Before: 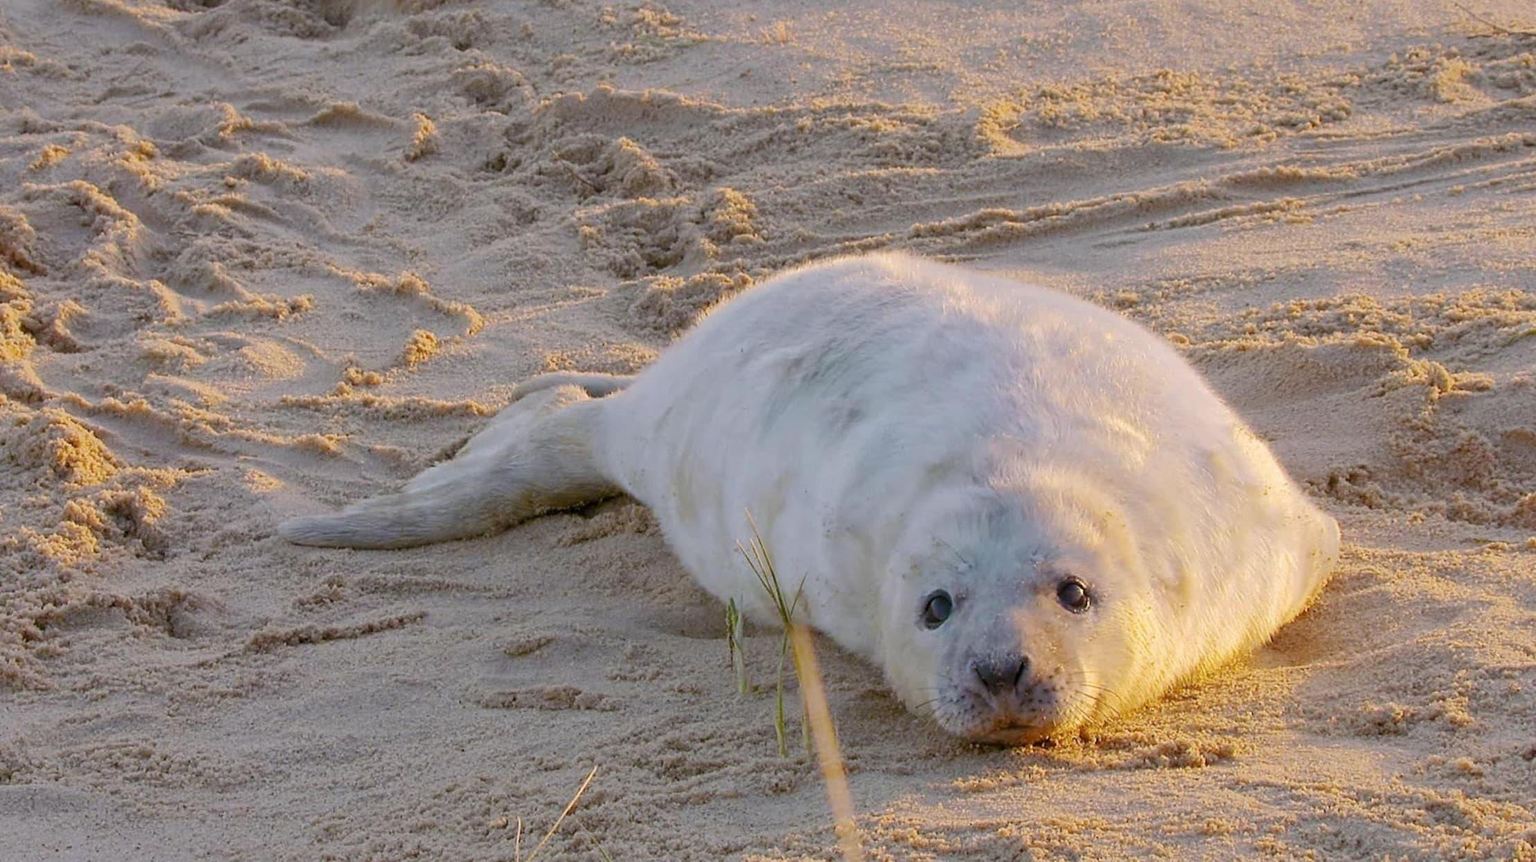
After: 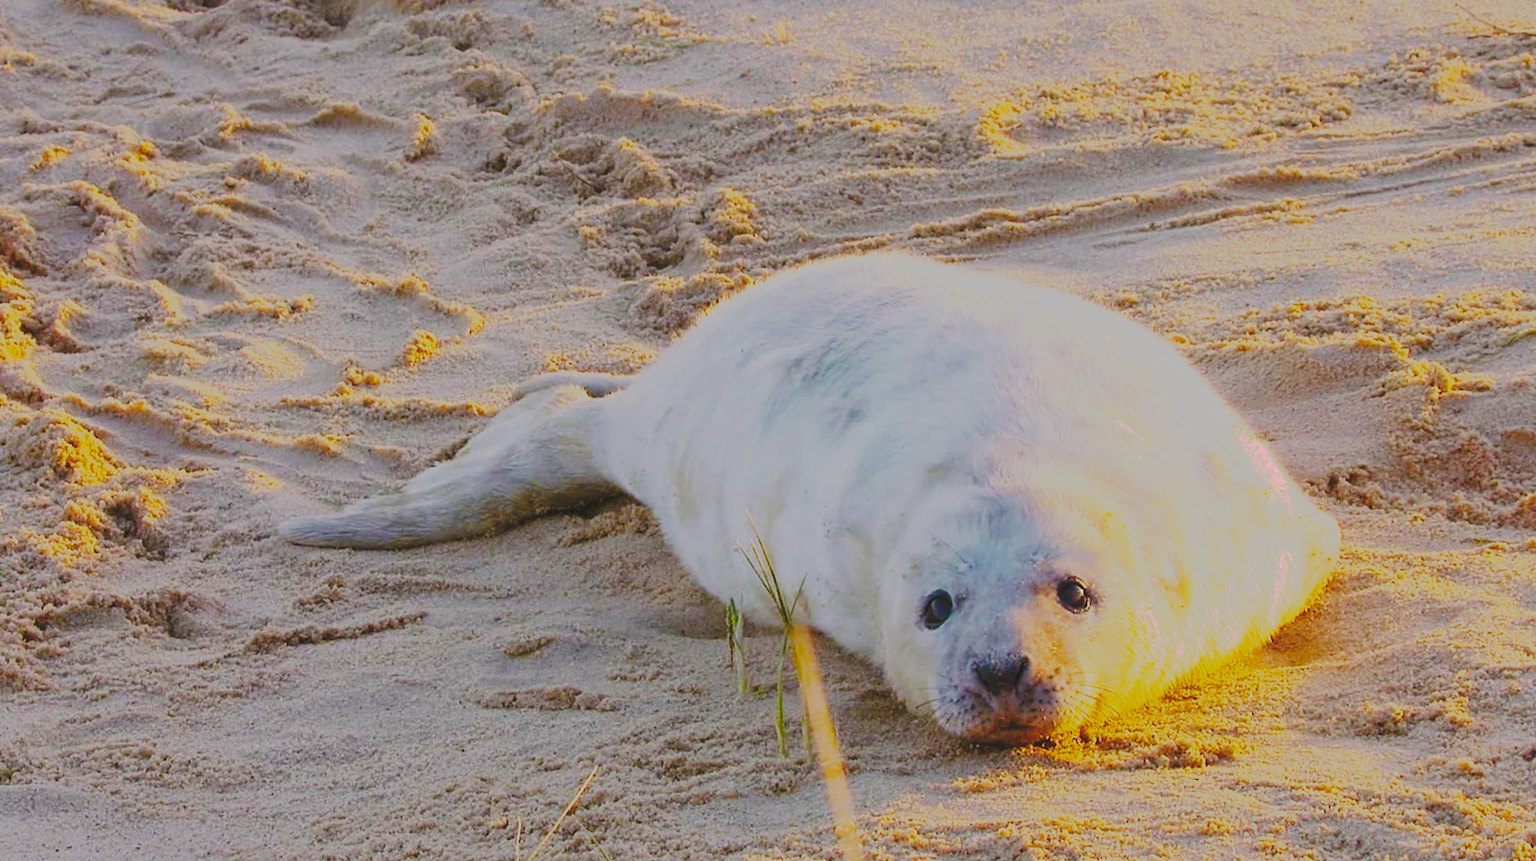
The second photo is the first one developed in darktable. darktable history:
tone curve: curves: ch0 [(0, 0) (0.003, 0.118) (0.011, 0.118) (0.025, 0.122) (0.044, 0.131) (0.069, 0.142) (0.1, 0.155) (0.136, 0.168) (0.177, 0.183) (0.224, 0.216) (0.277, 0.265) (0.335, 0.337) (0.399, 0.415) (0.468, 0.506) (0.543, 0.586) (0.623, 0.665) (0.709, 0.716) (0.801, 0.737) (0.898, 0.744) (1, 1)], preserve colors none
color balance rgb: perceptual saturation grading › global saturation 30%, global vibrance 20%
